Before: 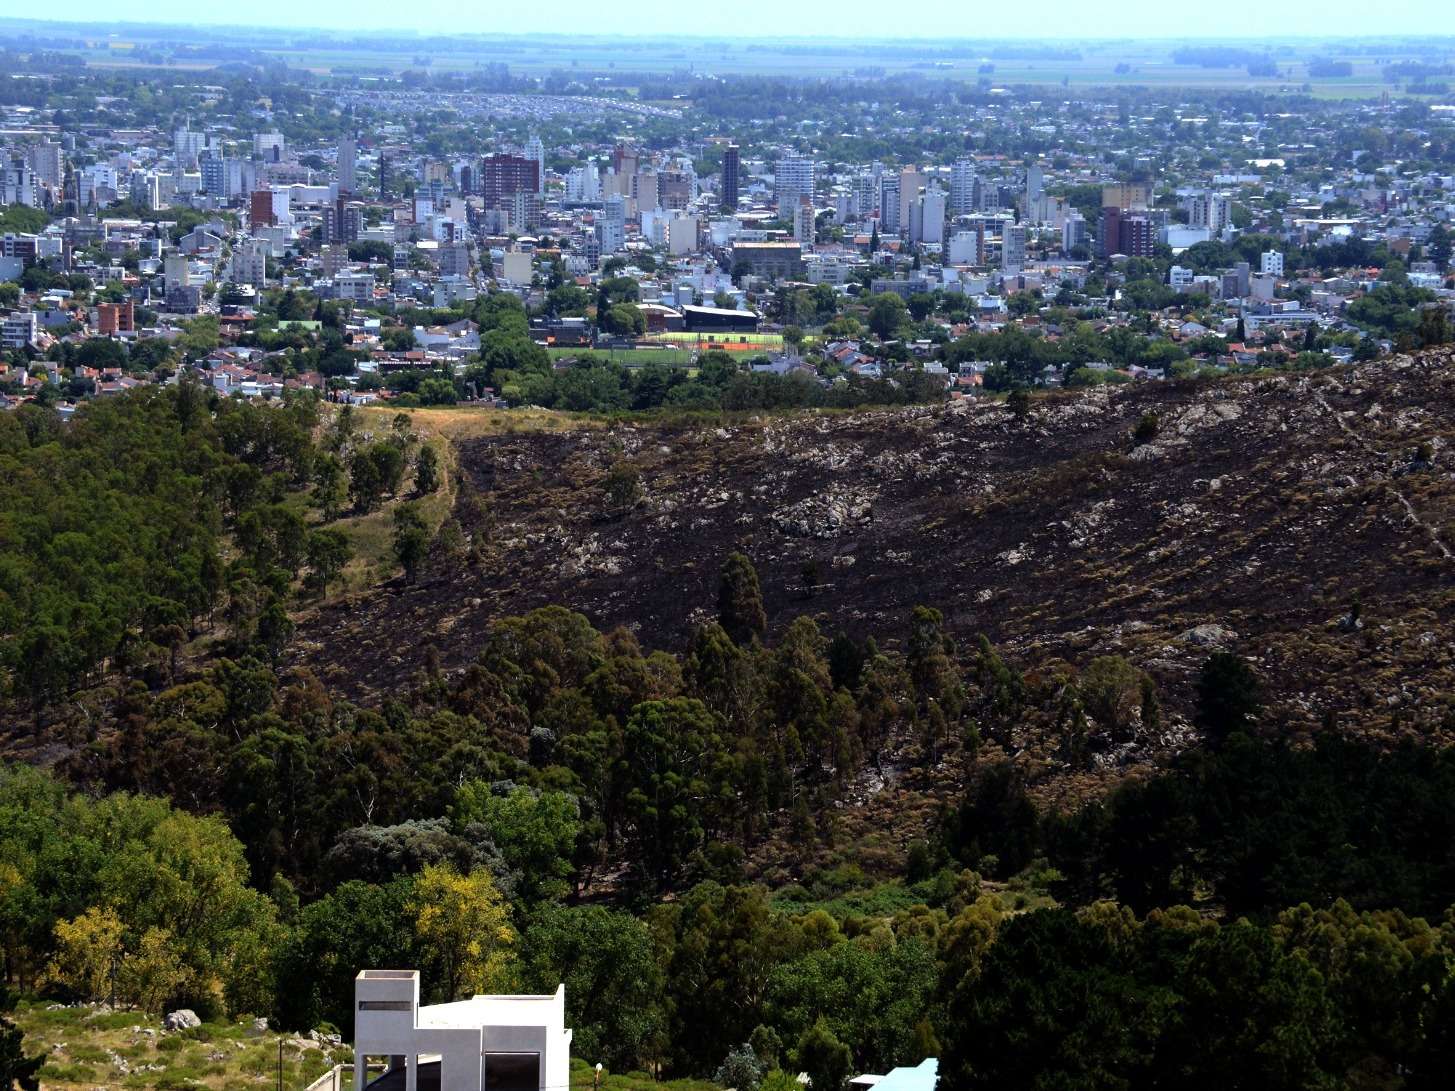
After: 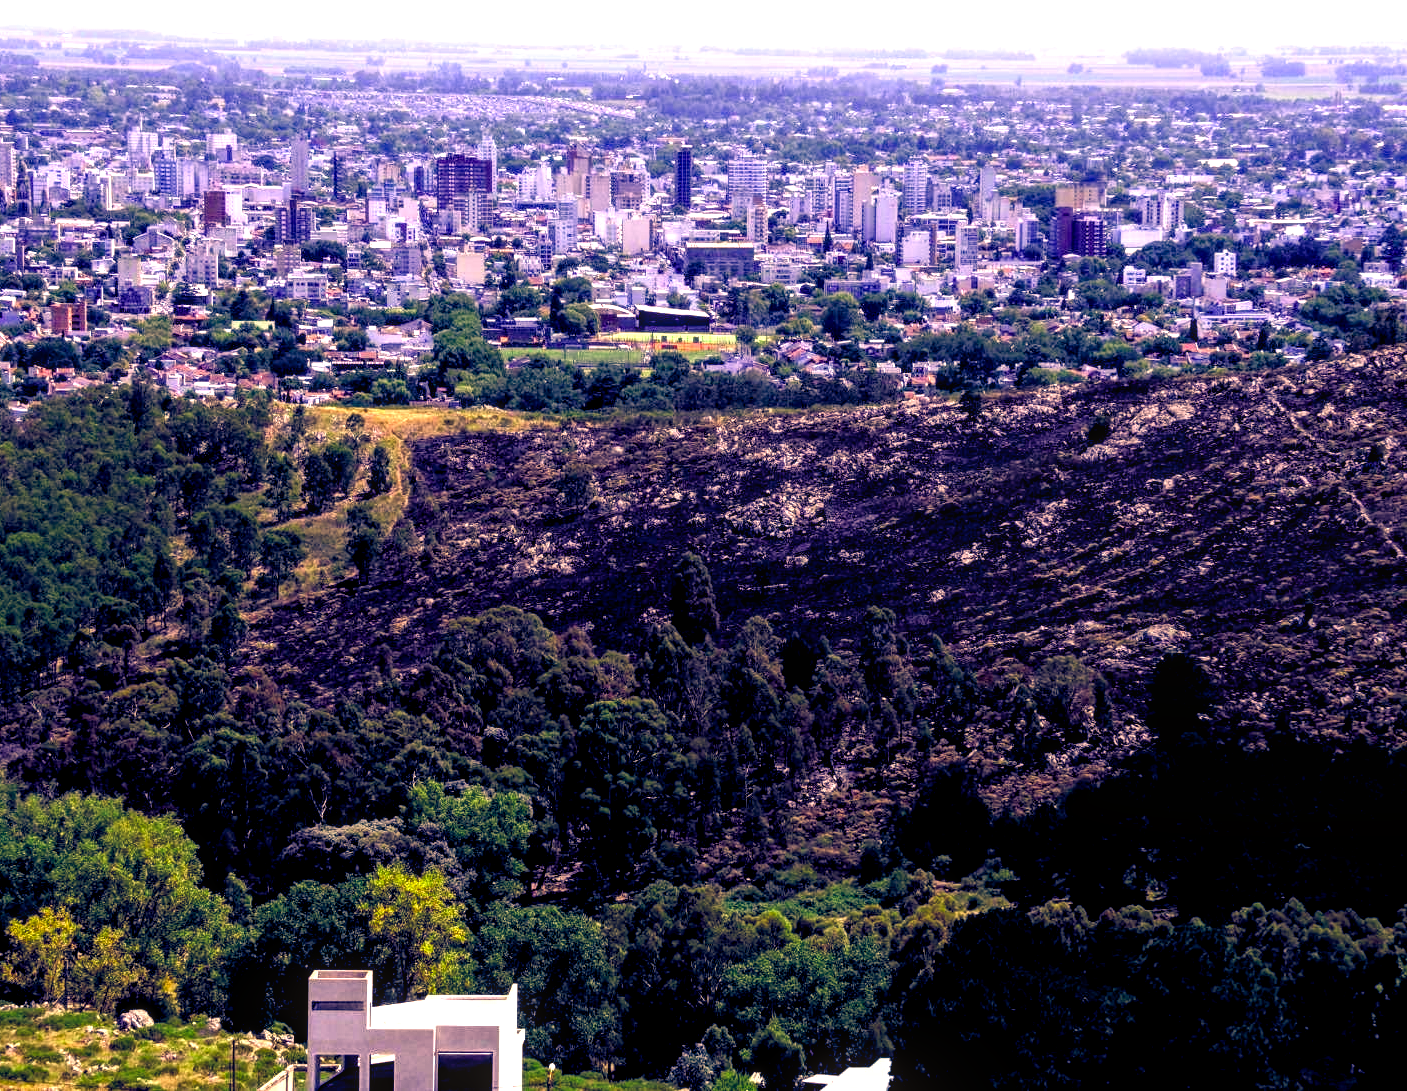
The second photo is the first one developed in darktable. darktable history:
color correction: highlights a* 21.88, highlights b* 22.25
local contrast: highlights 61%, detail 143%, midtone range 0.428
crop and rotate: left 3.238%
color zones: curves: ch2 [(0, 0.5) (0.143, 0.517) (0.286, 0.571) (0.429, 0.522) (0.571, 0.5) (0.714, 0.5) (0.857, 0.5) (1, 0.5)]
tone equalizer: on, module defaults
color balance rgb: shadows lift › luminance -41.13%, shadows lift › chroma 14.13%, shadows lift › hue 260°, power › luminance -3.76%, power › chroma 0.56%, power › hue 40.37°, highlights gain › luminance 16.81%, highlights gain › chroma 2.94%, highlights gain › hue 260°, global offset › luminance -0.29%, global offset › chroma 0.31%, global offset › hue 260°, perceptual saturation grading › global saturation 20%, perceptual saturation grading › highlights -13.92%, perceptual saturation grading › shadows 50%
exposure: black level correction 0.001, exposure 0.5 EV, compensate exposure bias true, compensate highlight preservation false
